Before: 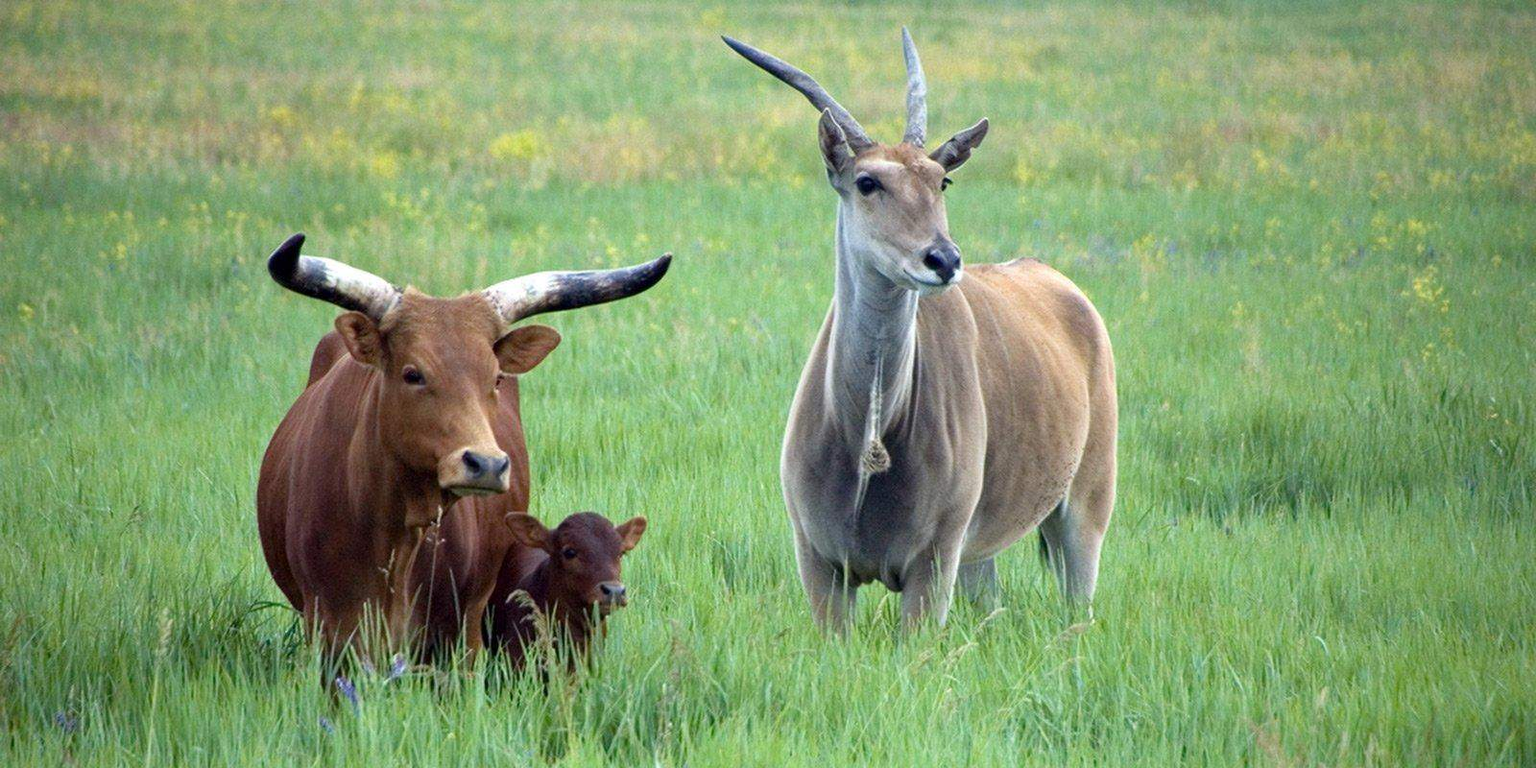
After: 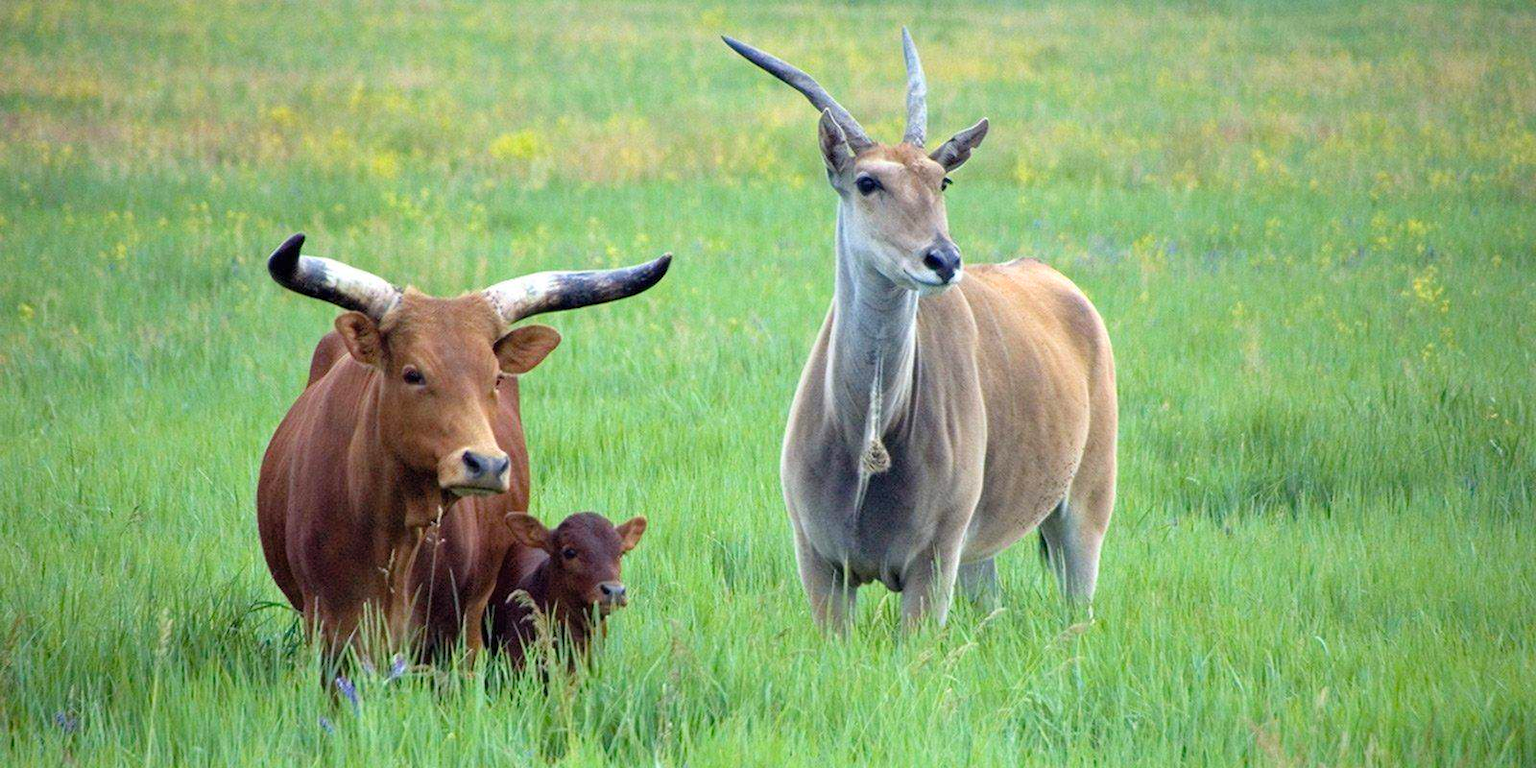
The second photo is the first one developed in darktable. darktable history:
contrast brightness saturation: brightness 0.089, saturation 0.19
